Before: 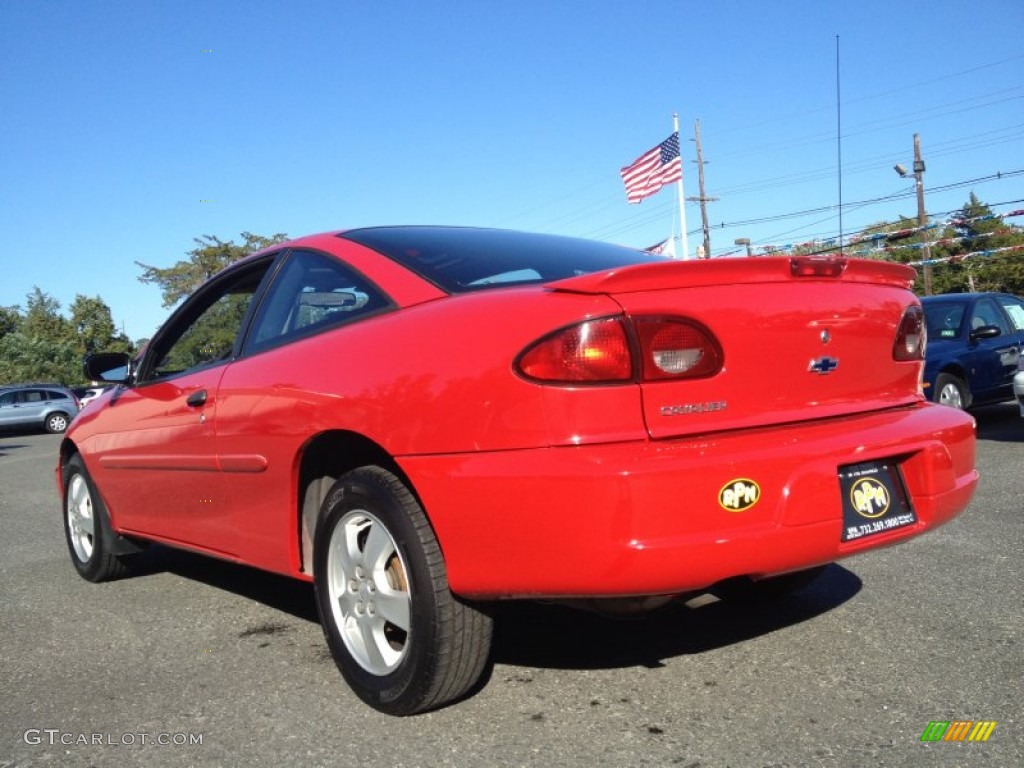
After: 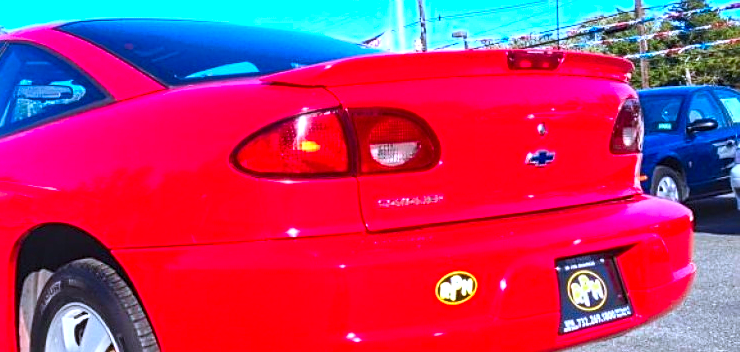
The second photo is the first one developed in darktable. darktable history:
crop and rotate: left 27.692%, top 27.012%, bottom 27.122%
color calibration: illuminant custom, x 0.373, y 0.388, temperature 4228.14 K
contrast brightness saturation: contrast 0.195, brightness 0.199, saturation 0.782
shadows and highlights: highlights color adjustment 0.067%, low approximation 0.01, soften with gaussian
exposure: black level correction 0, exposure 0.499 EV, compensate highlight preservation false
local contrast: on, module defaults
sharpen: on, module defaults
